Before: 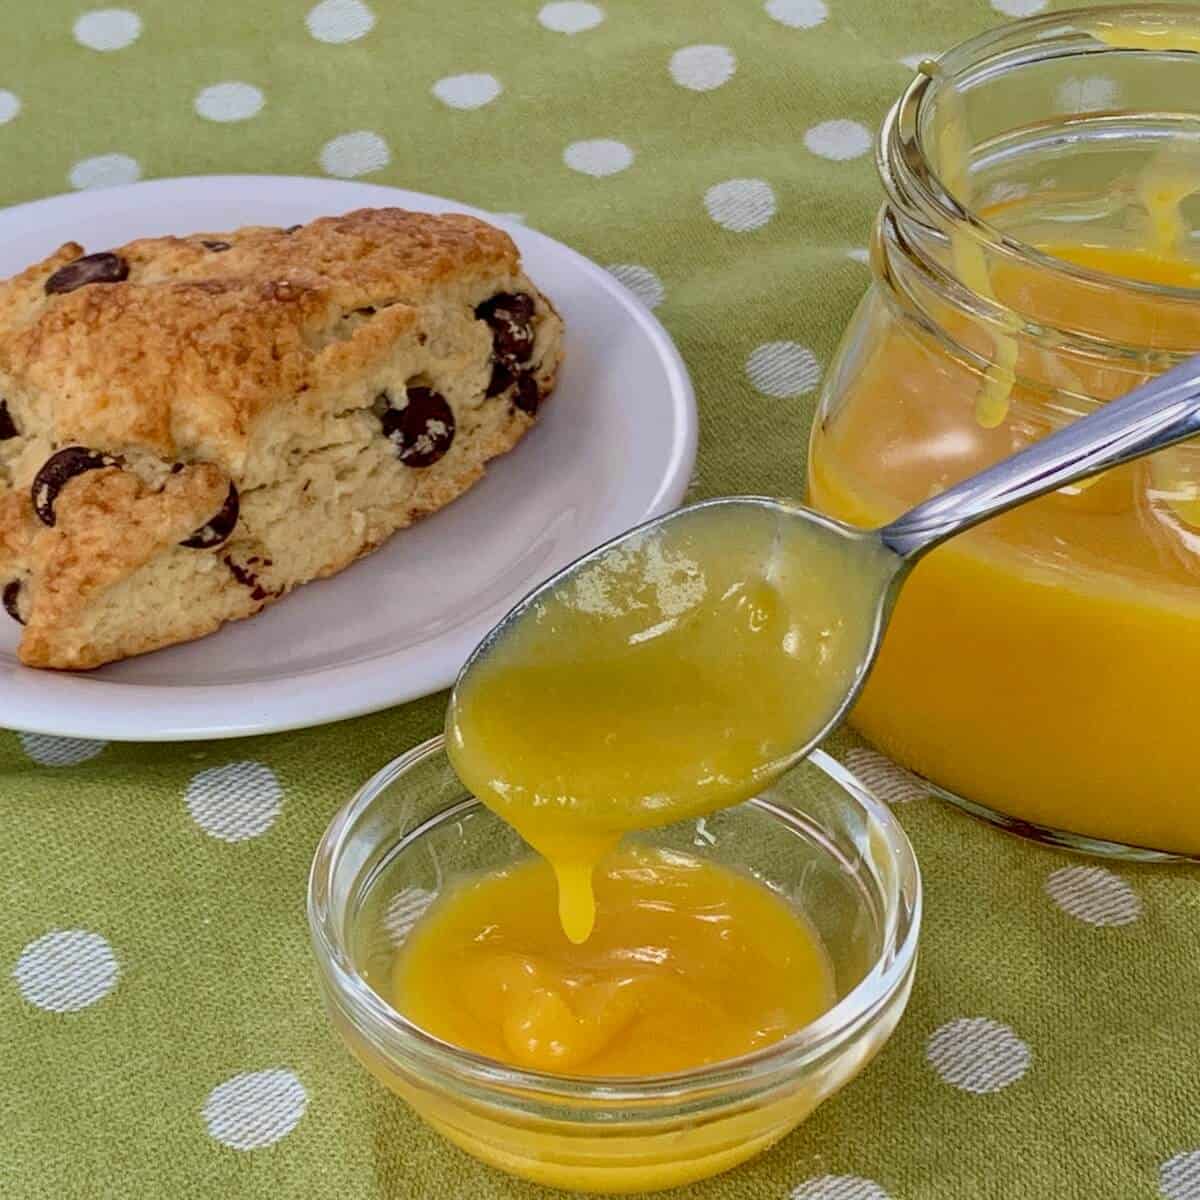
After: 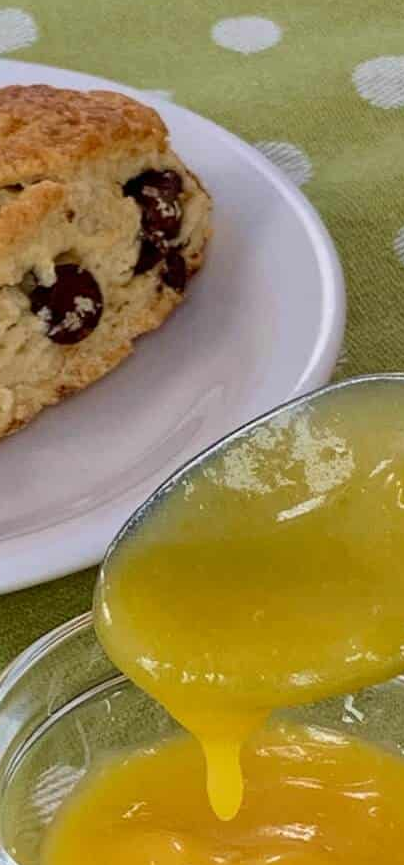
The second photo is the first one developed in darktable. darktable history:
crop and rotate: left 29.403%, top 10.328%, right 36.908%, bottom 17.518%
